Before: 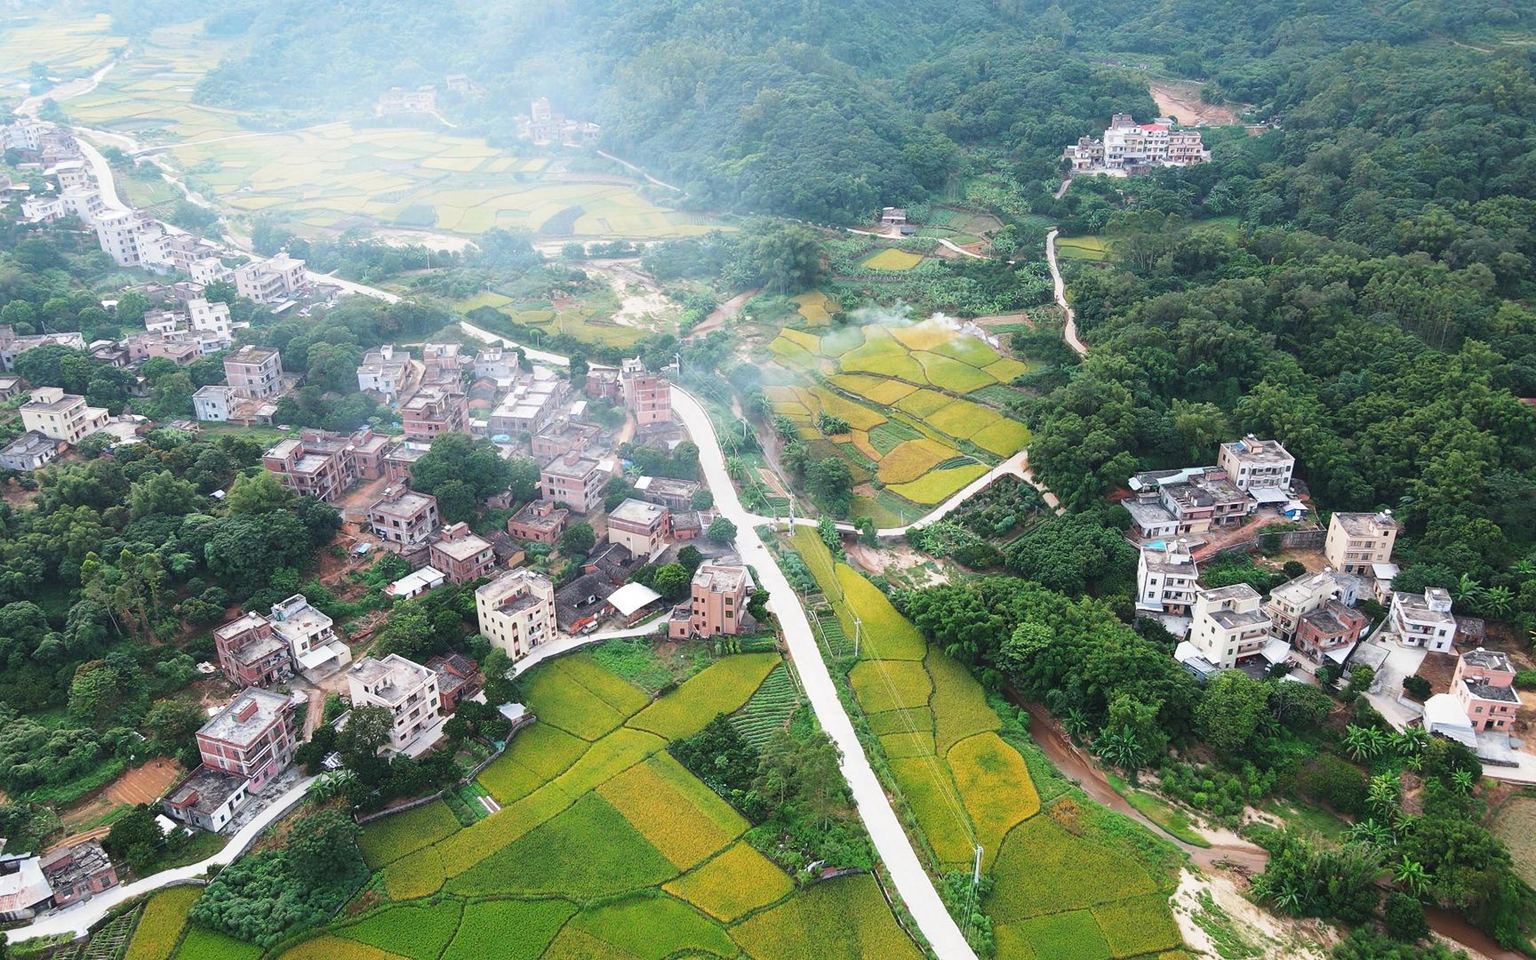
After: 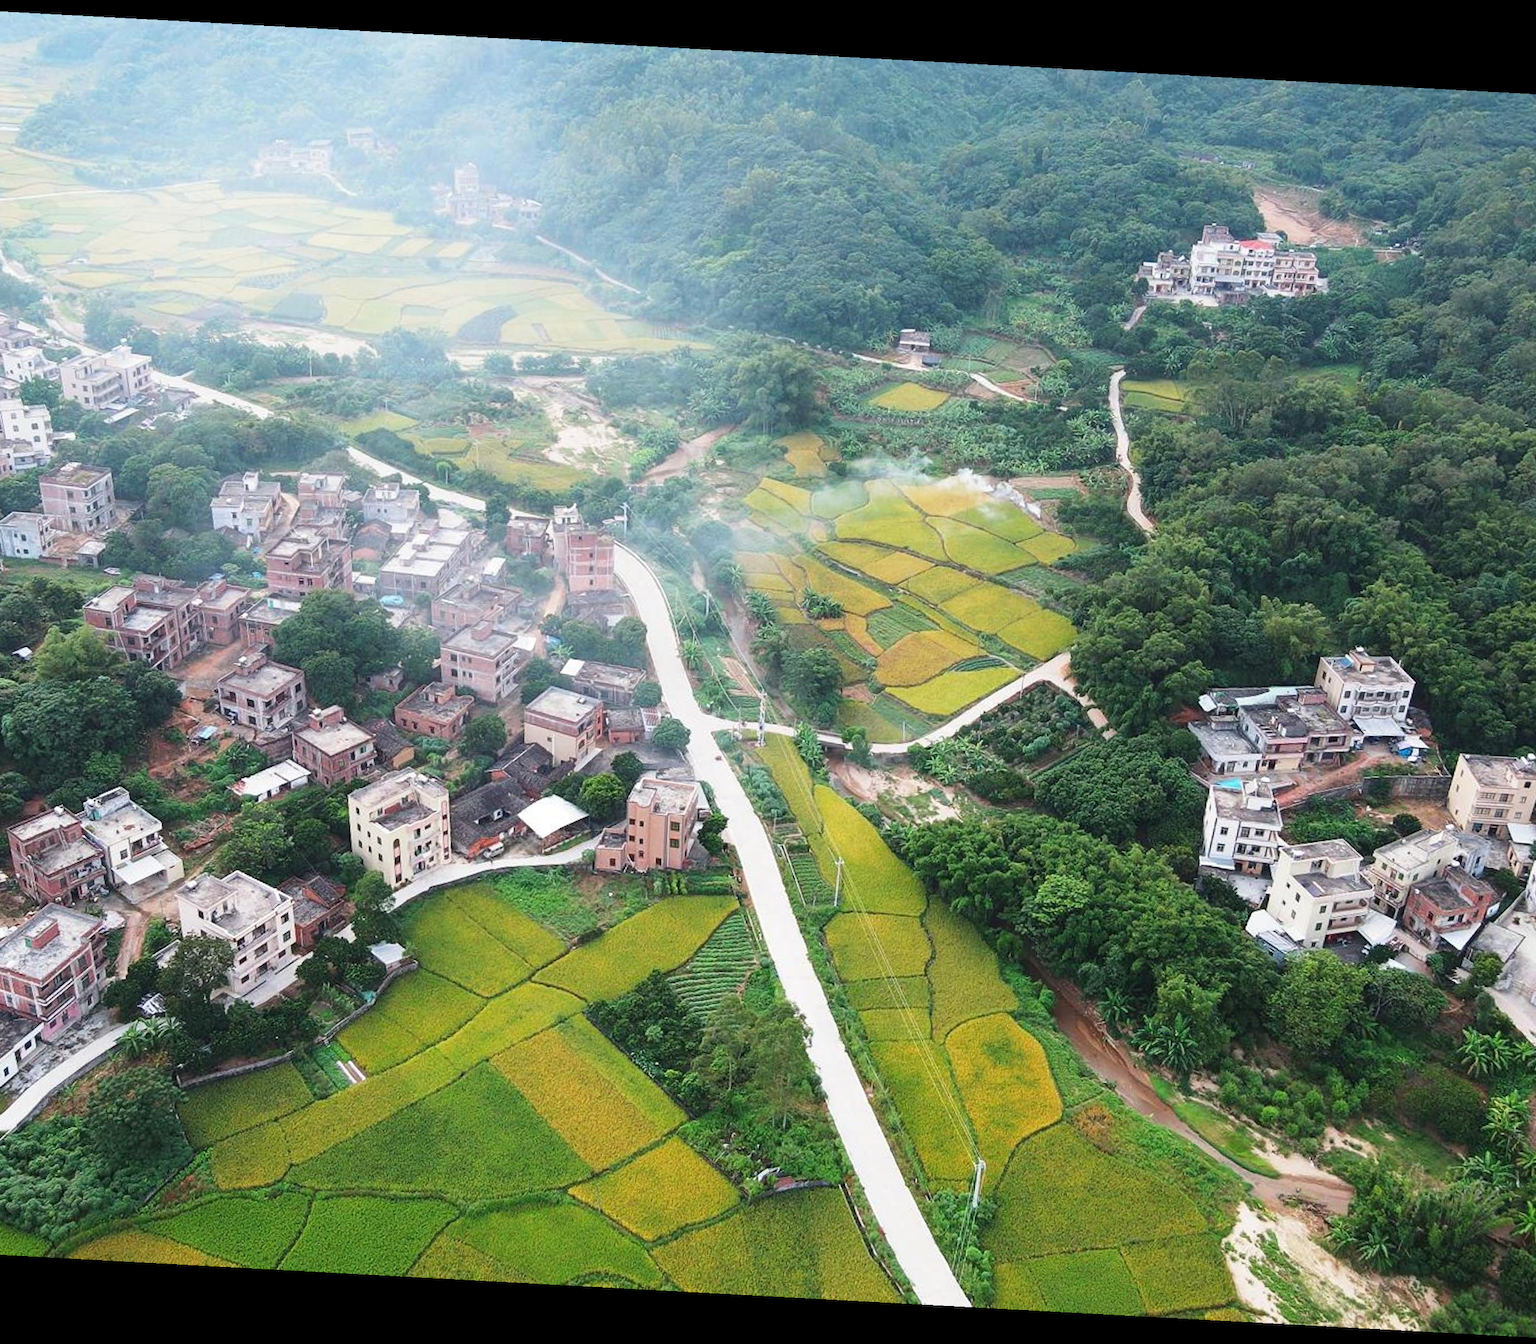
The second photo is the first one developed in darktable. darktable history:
crop and rotate: angle -3.09°, left 14.204%, top 0.035%, right 10.839%, bottom 0.037%
